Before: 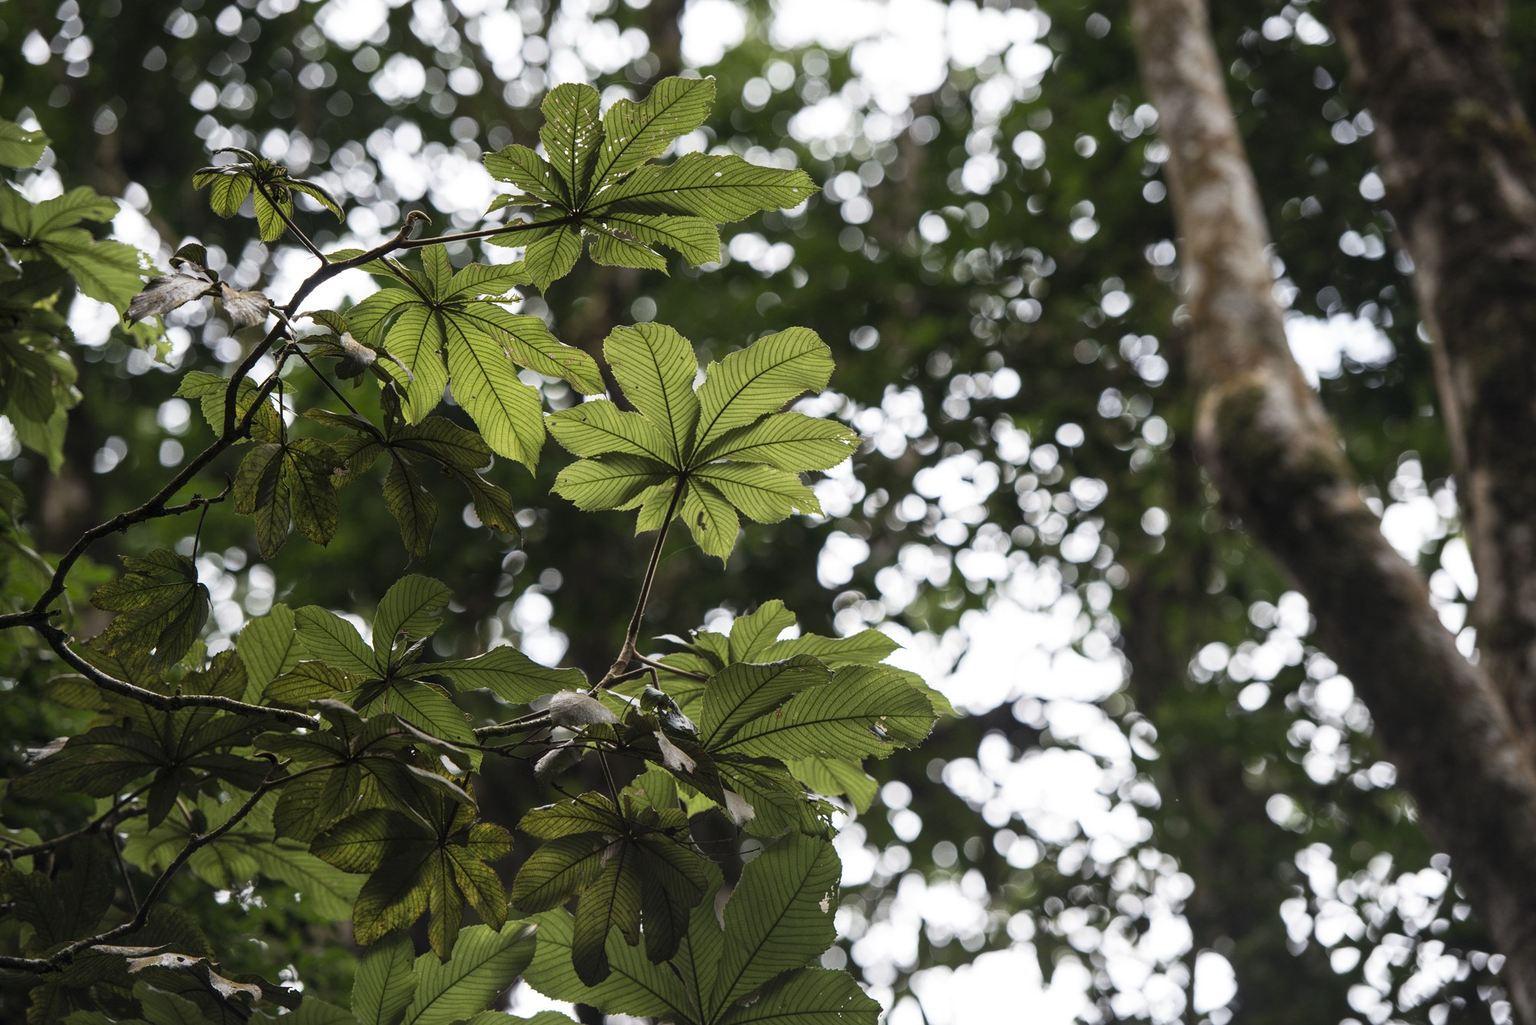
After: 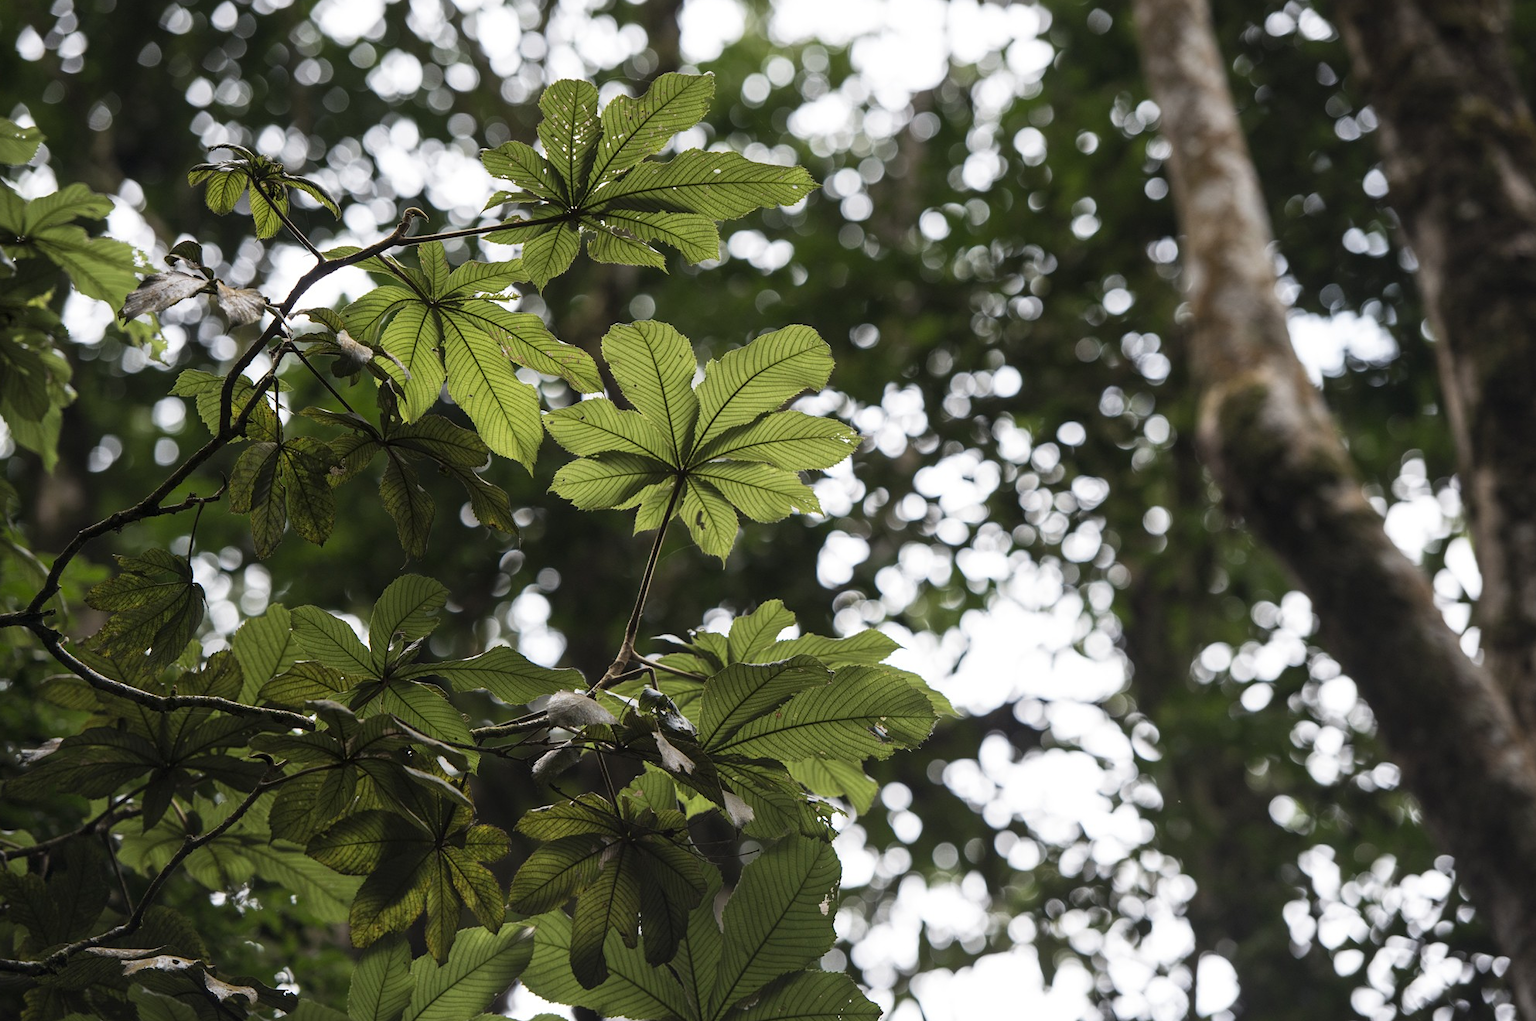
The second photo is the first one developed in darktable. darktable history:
exposure: compensate highlight preservation false
crop: left 0.443%, top 0.512%, right 0.237%, bottom 0.529%
